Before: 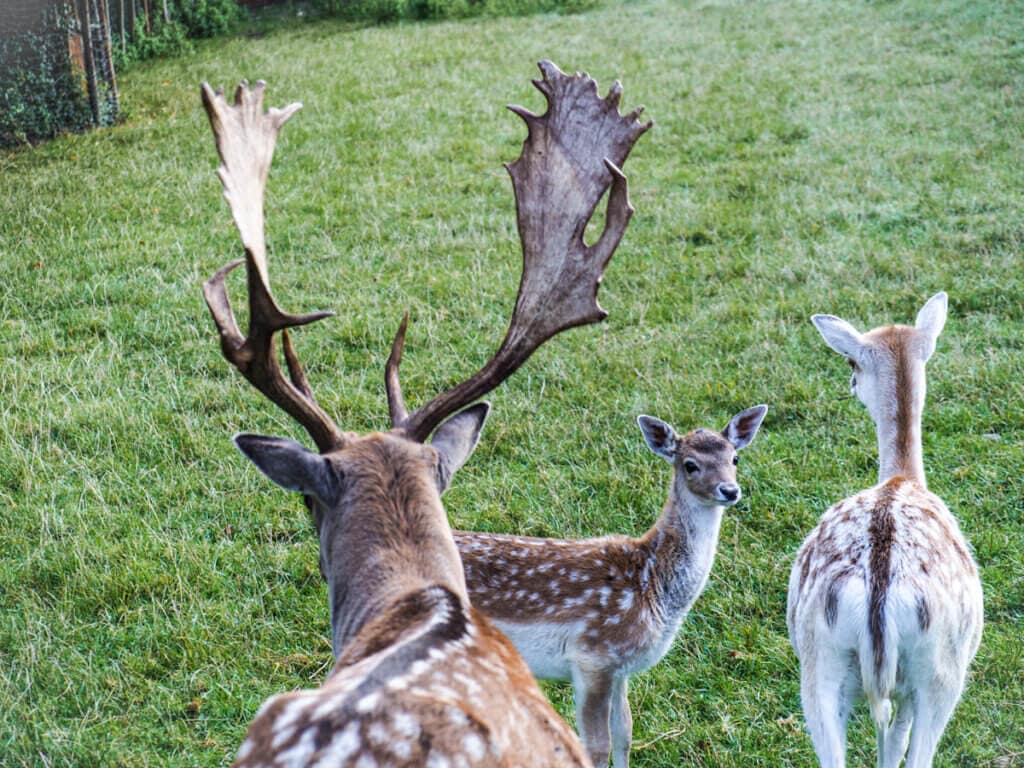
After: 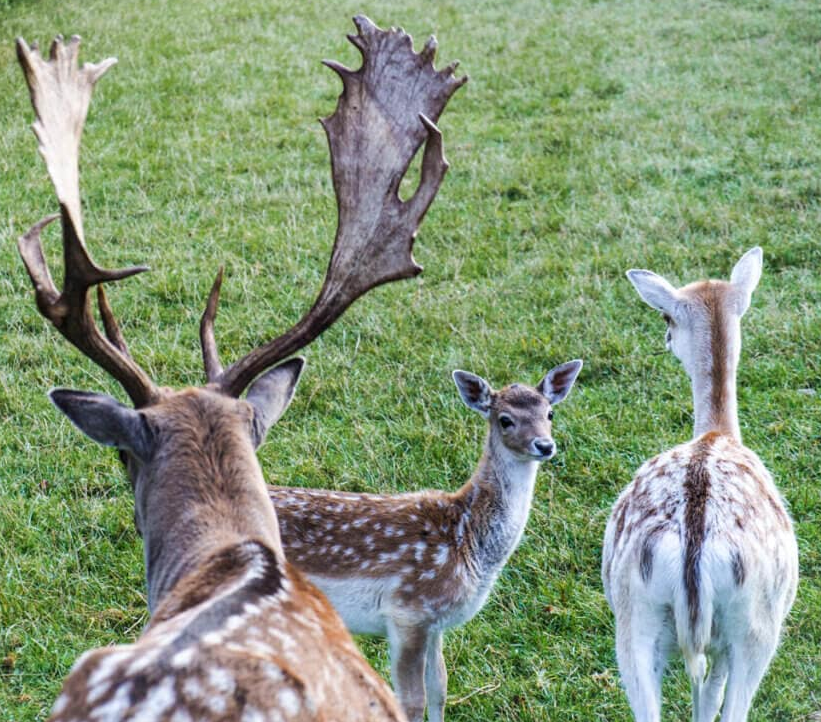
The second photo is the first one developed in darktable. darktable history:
crop and rotate: left 18.097%, top 5.928%, right 1.711%
